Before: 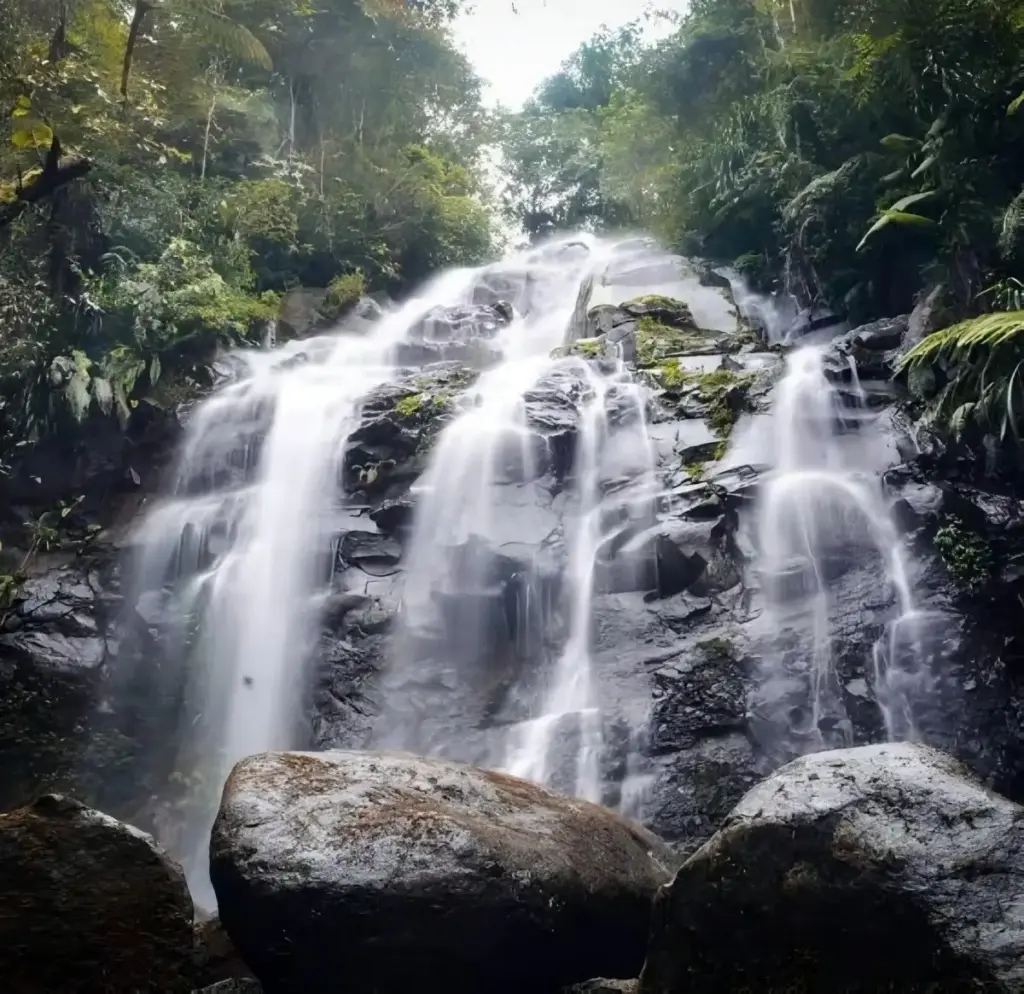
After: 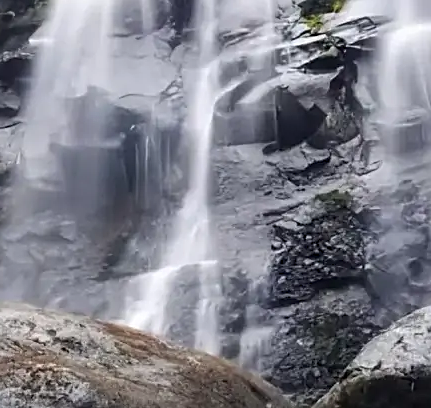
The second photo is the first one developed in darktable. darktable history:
sharpen: on, module defaults
crop: left 37.221%, top 45.169%, right 20.63%, bottom 13.777%
levels: levels [0, 0.492, 0.984]
